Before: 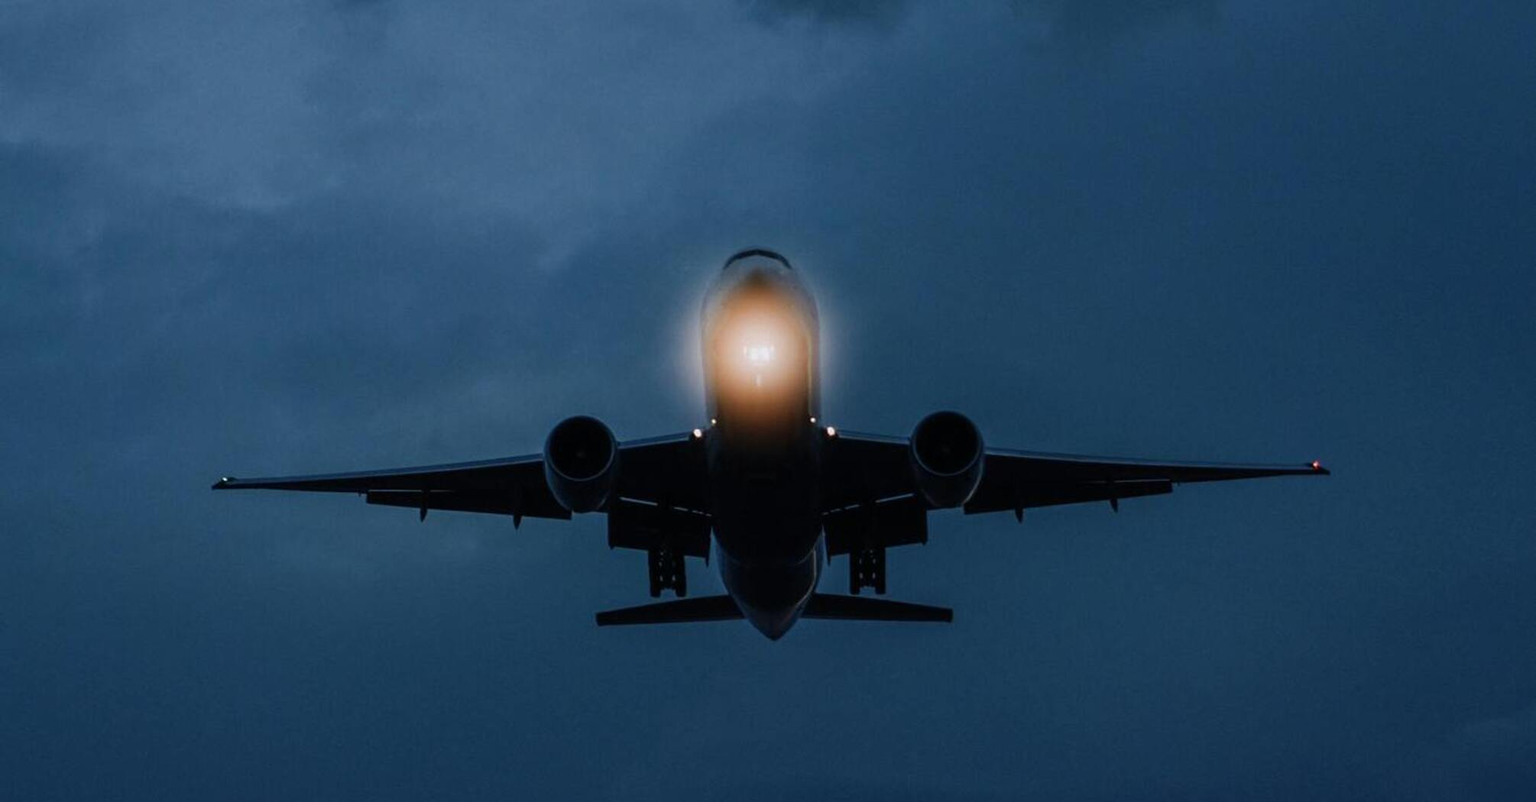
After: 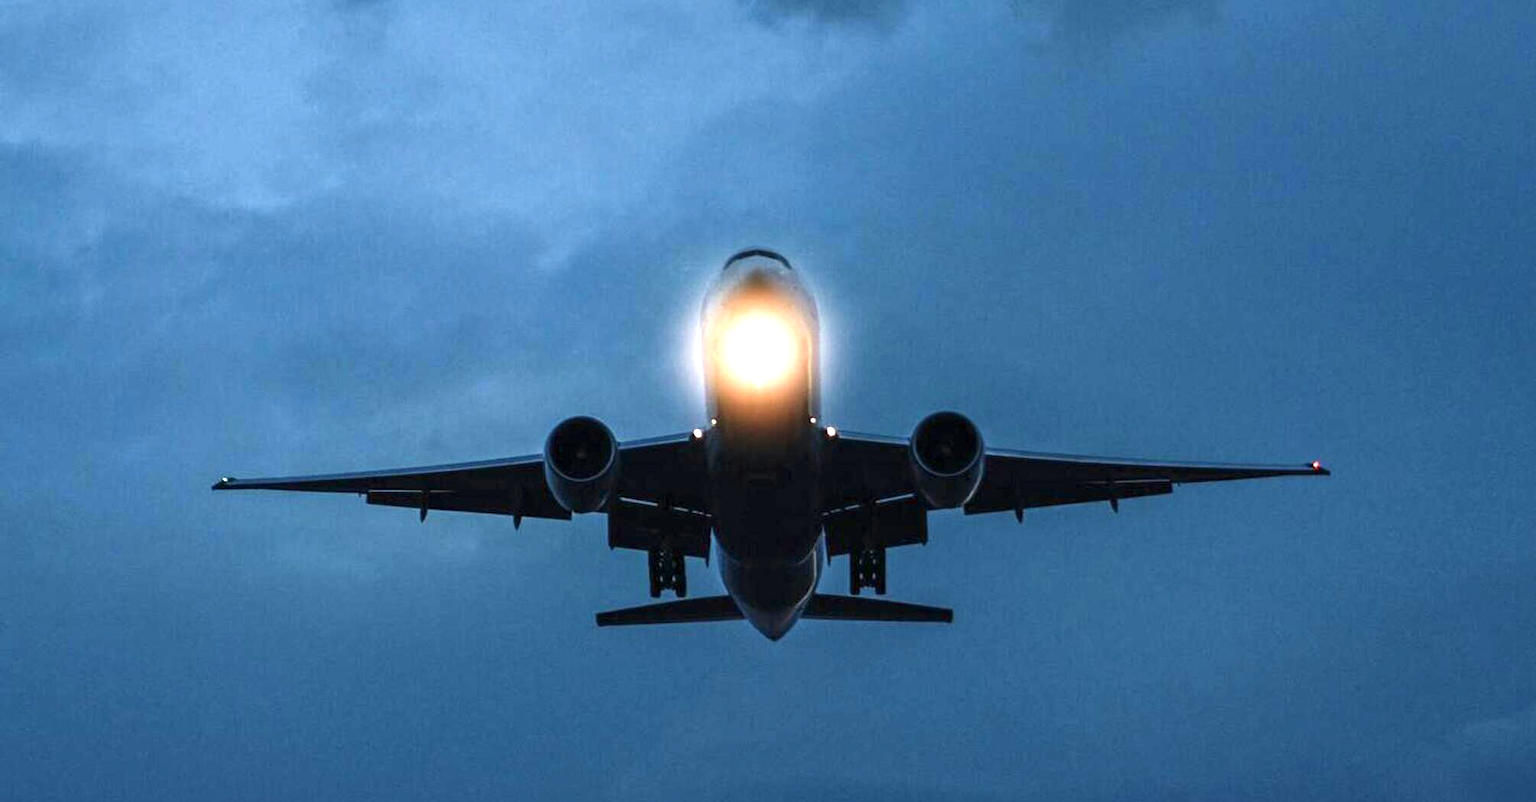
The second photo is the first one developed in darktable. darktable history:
local contrast: mode bilateral grid, contrast 29, coarseness 15, detail 115%, midtone range 0.2
exposure: black level correction 0, exposure 1.634 EV, compensate highlight preservation false
